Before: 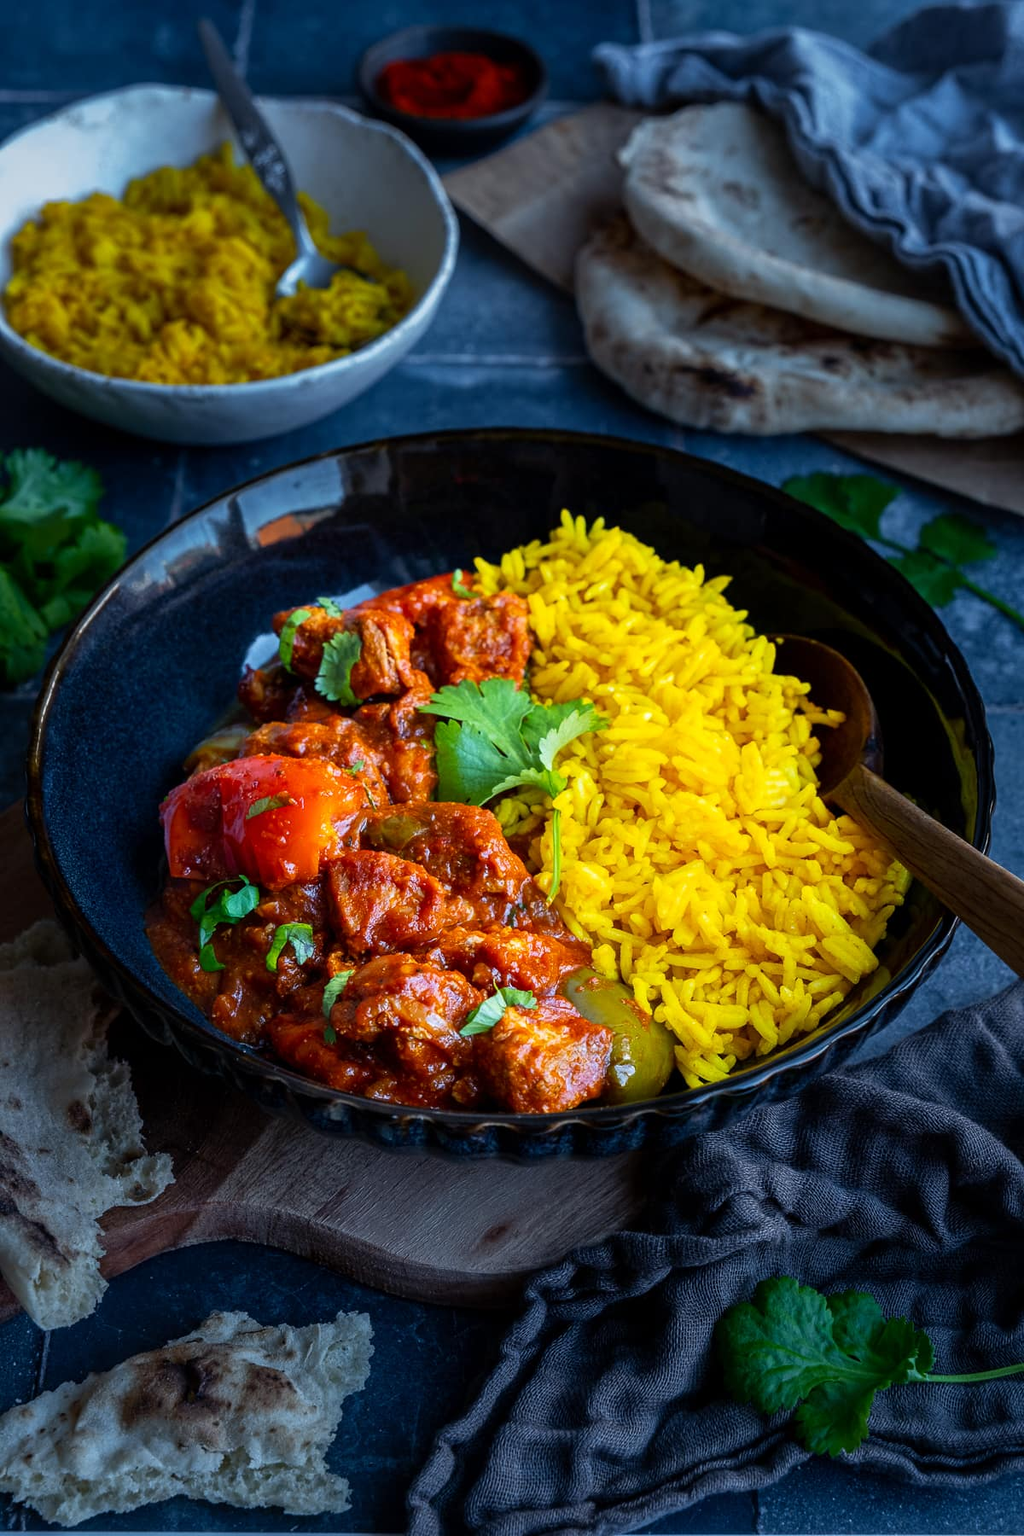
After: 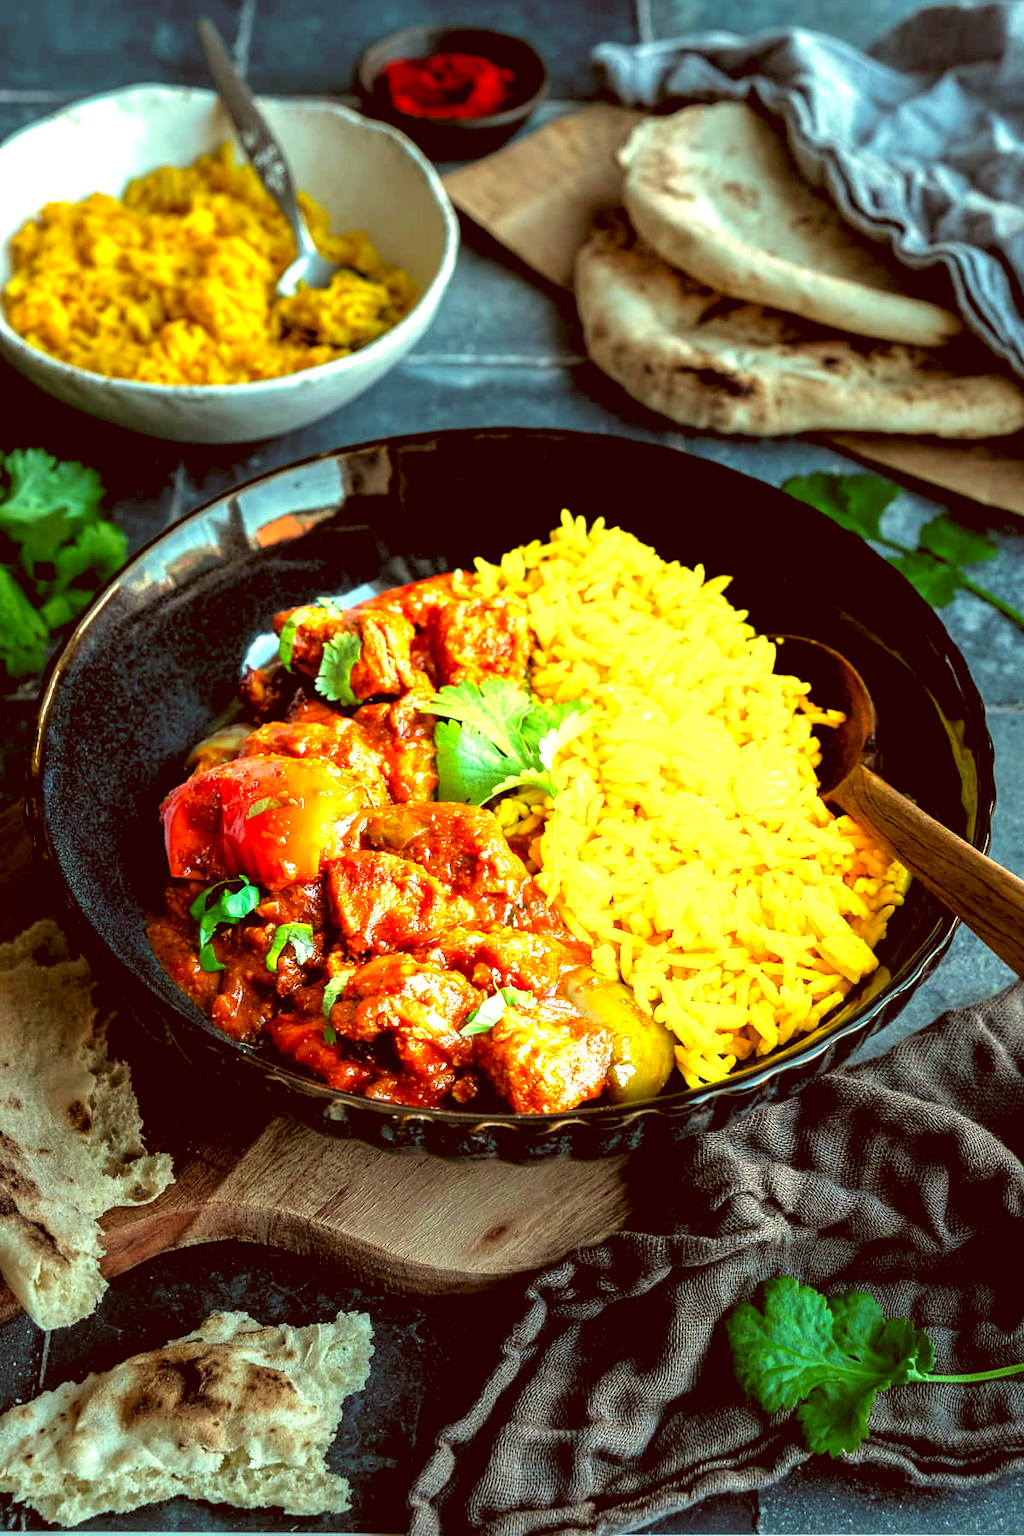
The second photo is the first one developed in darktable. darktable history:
color correction: highlights a* -5.94, highlights b* 9.48, shadows a* 10.12, shadows b* 23.94
rgb levels: levels [[0.013, 0.434, 0.89], [0, 0.5, 1], [0, 0.5, 1]]
exposure: black level correction 0, exposure 1.5 EV, compensate exposure bias true, compensate highlight preservation false
velvia: on, module defaults
white balance: red 1.138, green 0.996, blue 0.812
